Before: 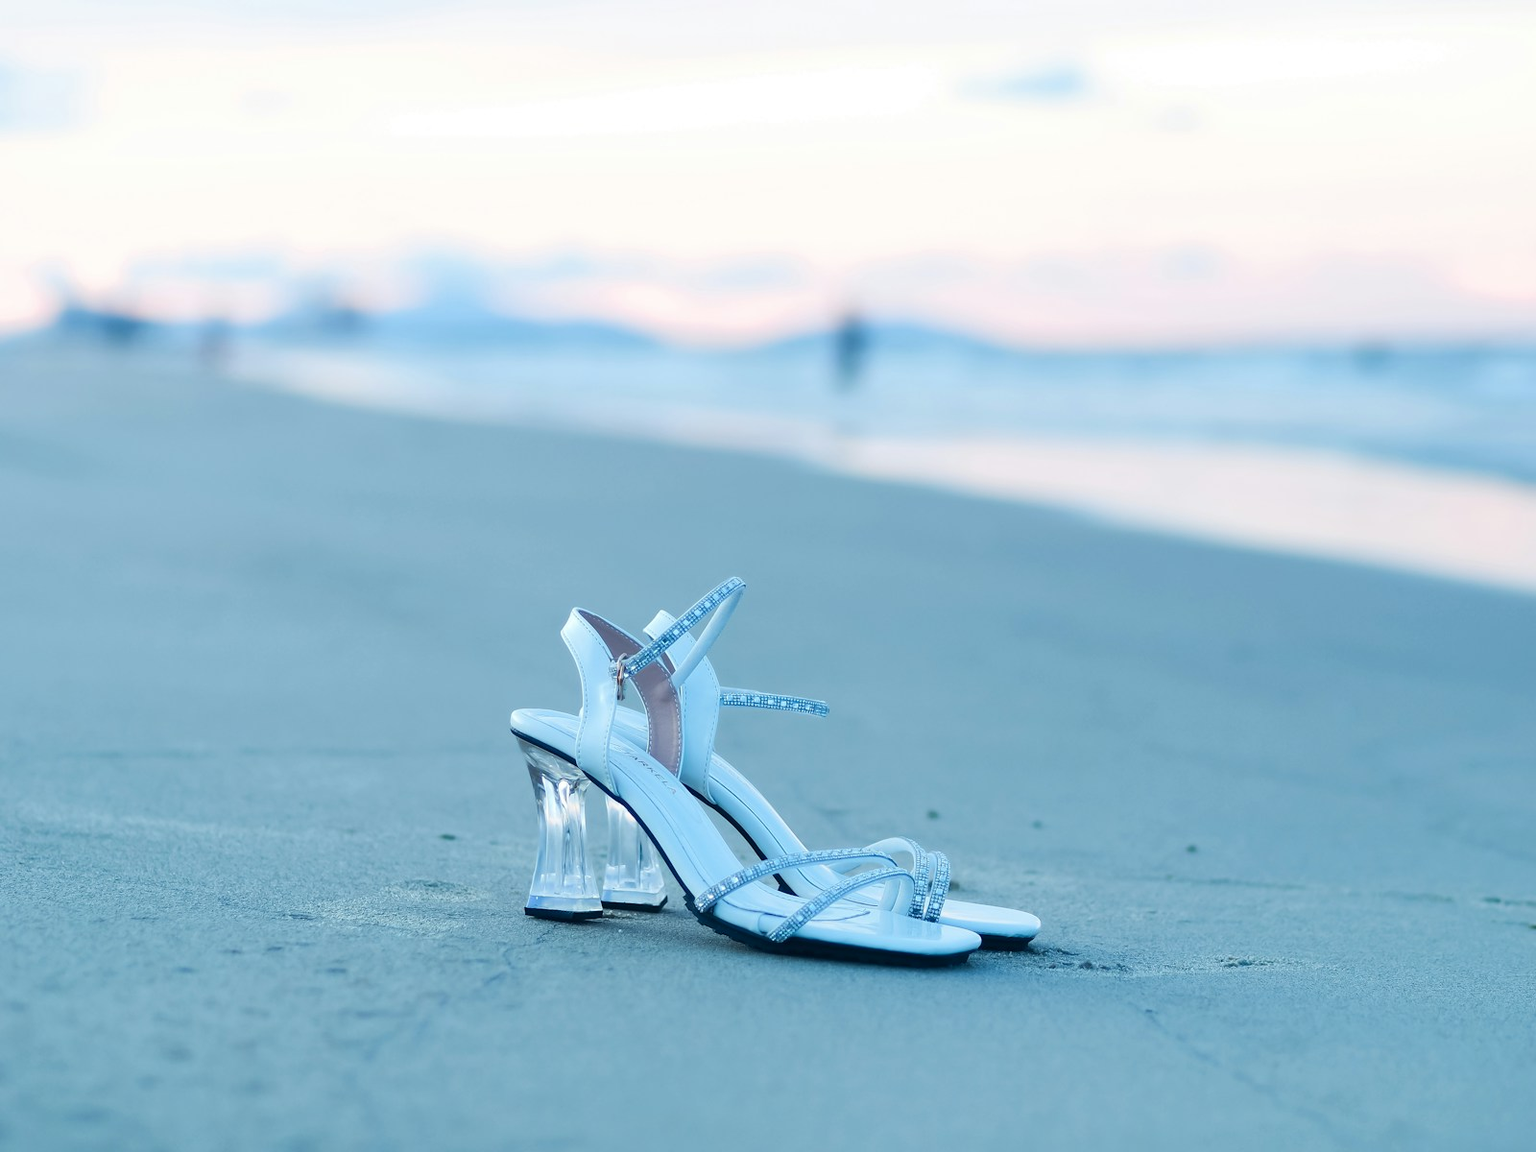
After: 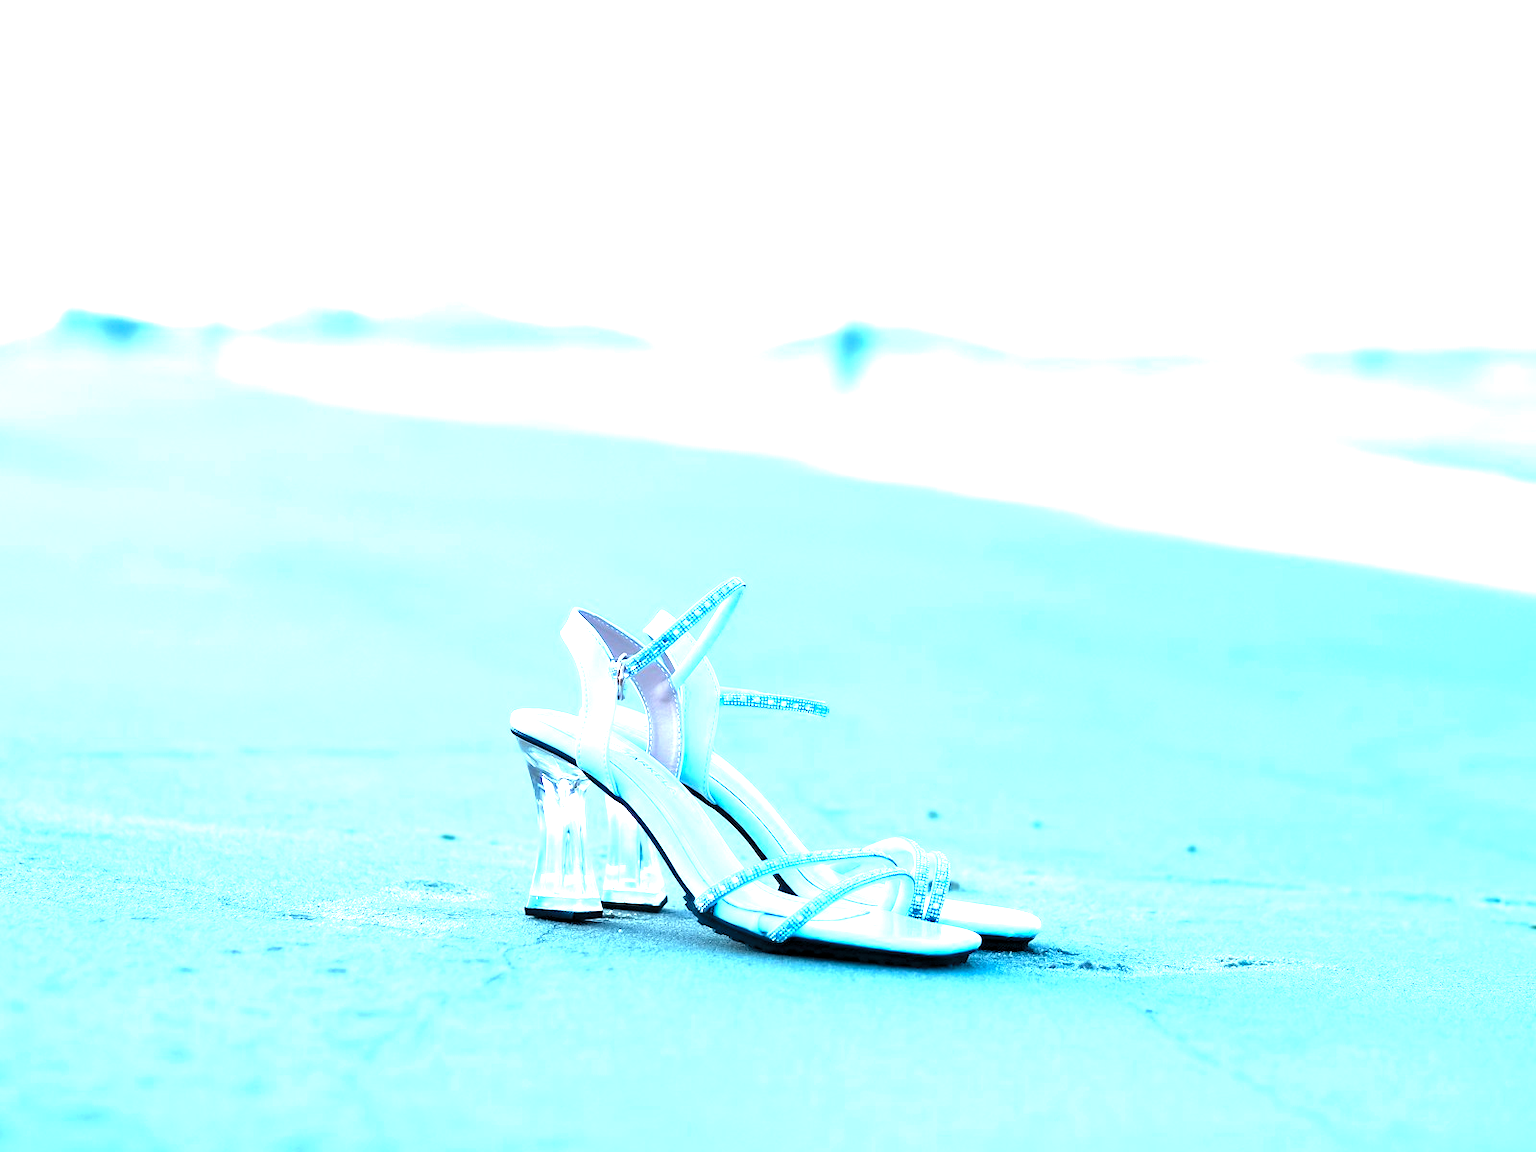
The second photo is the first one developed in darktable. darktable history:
exposure: black level correction 0.001, exposure 1.639 EV, compensate highlight preservation false
color balance rgb: shadows lift › chroma 2.028%, shadows lift › hue 221.63°, power › luminance -3.765%, power › chroma 0.562%, power › hue 41.04°, perceptual saturation grading › global saturation 25.611%, perceptual brilliance grading › mid-tones 10.881%, perceptual brilliance grading › shadows 14.578%, global vibrance 14.639%
local contrast: mode bilateral grid, contrast 10, coarseness 25, detail 112%, midtone range 0.2
levels: levels [0.116, 0.574, 1]
